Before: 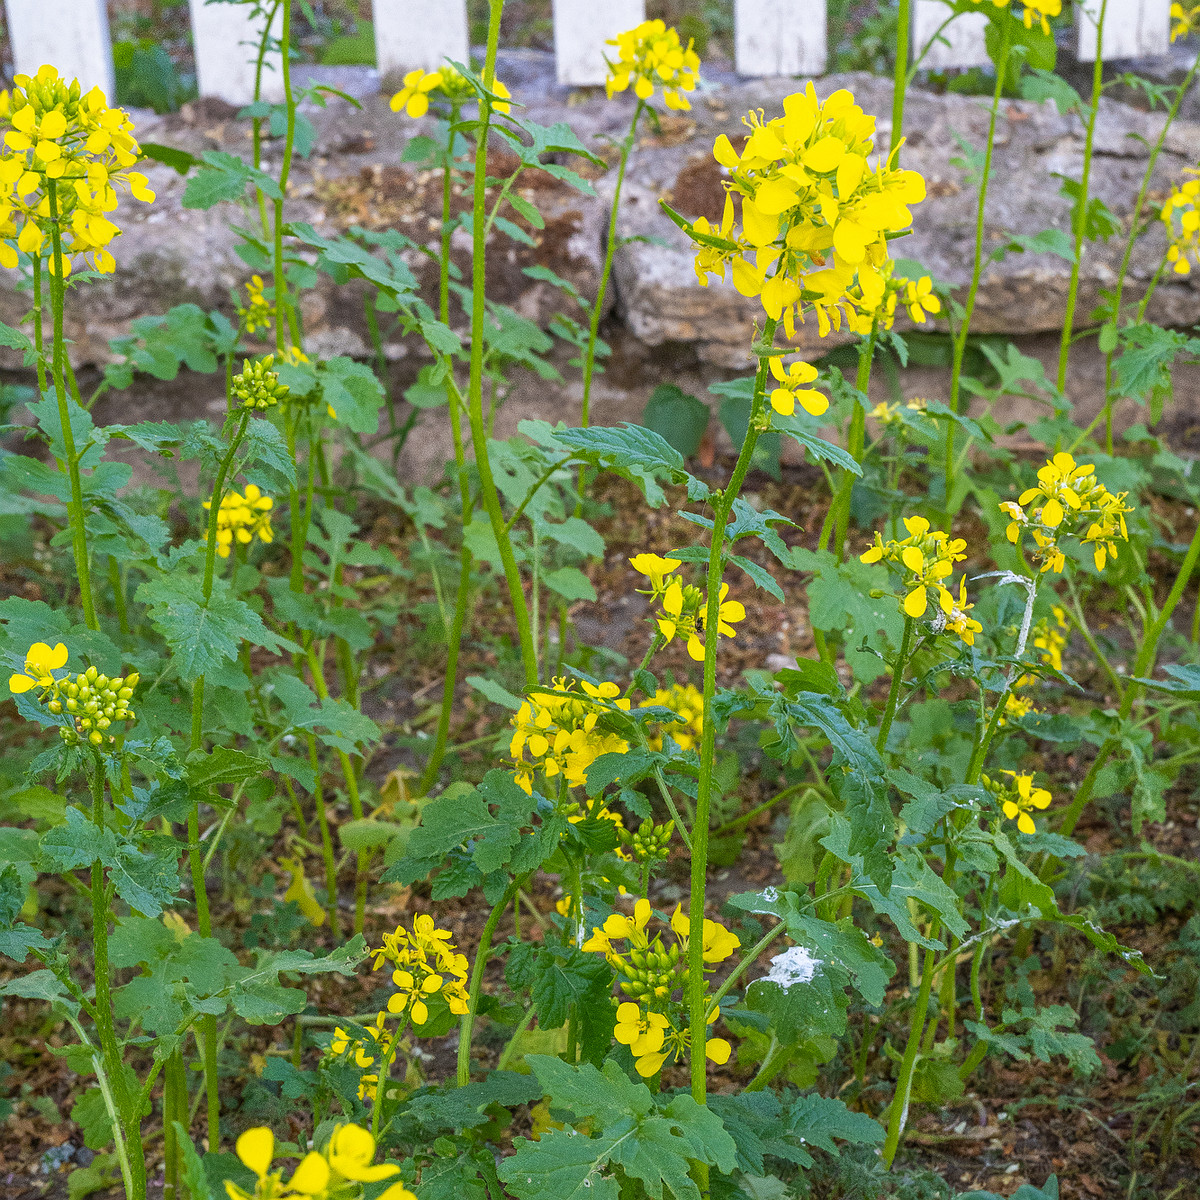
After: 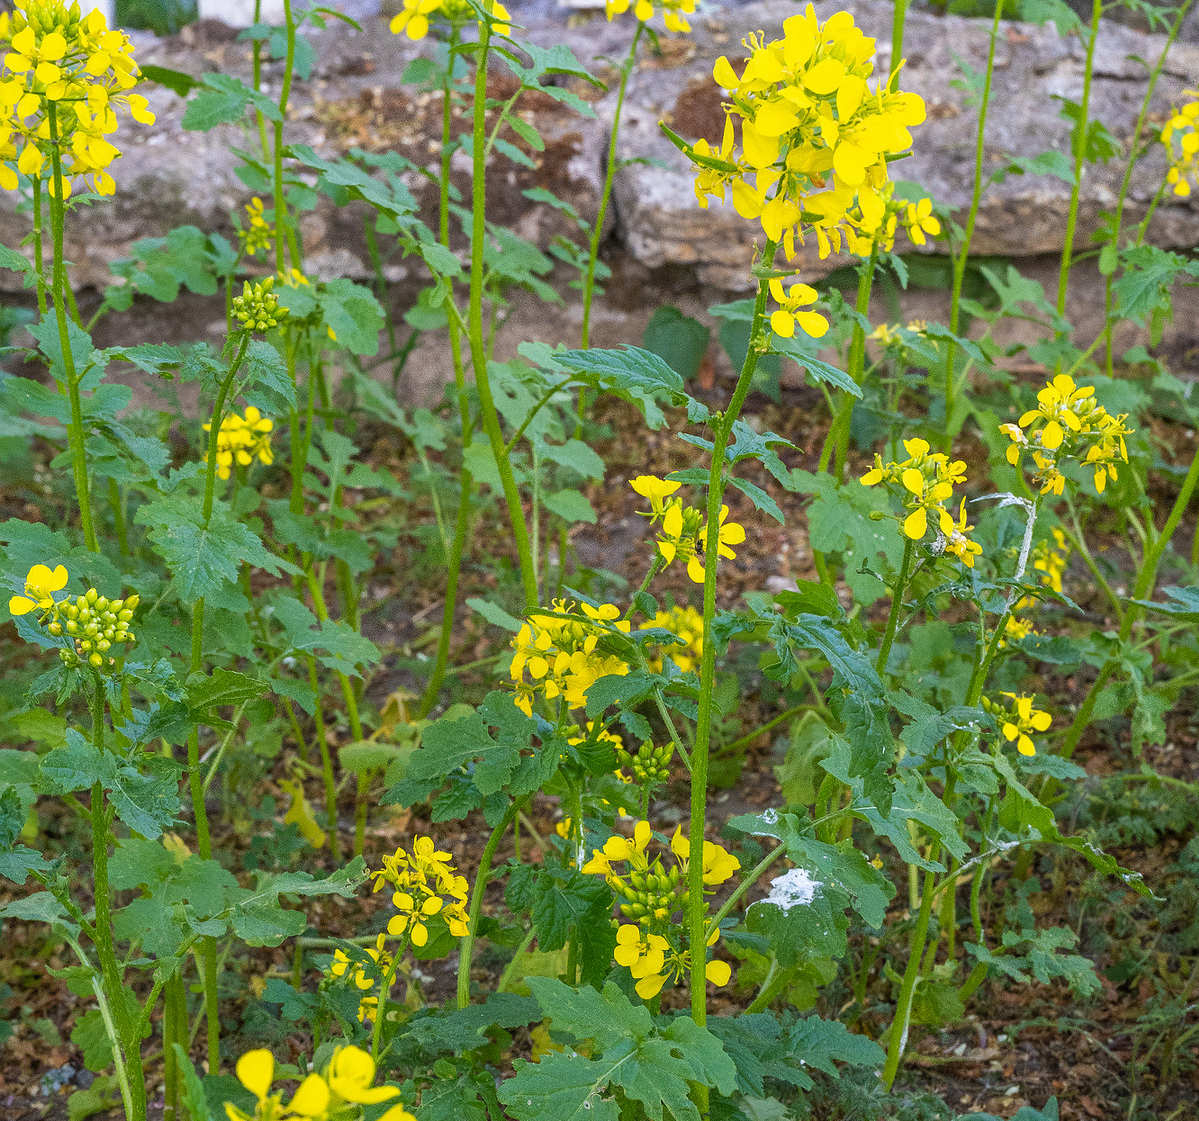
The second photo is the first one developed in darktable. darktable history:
crop and rotate: top 6.564%
